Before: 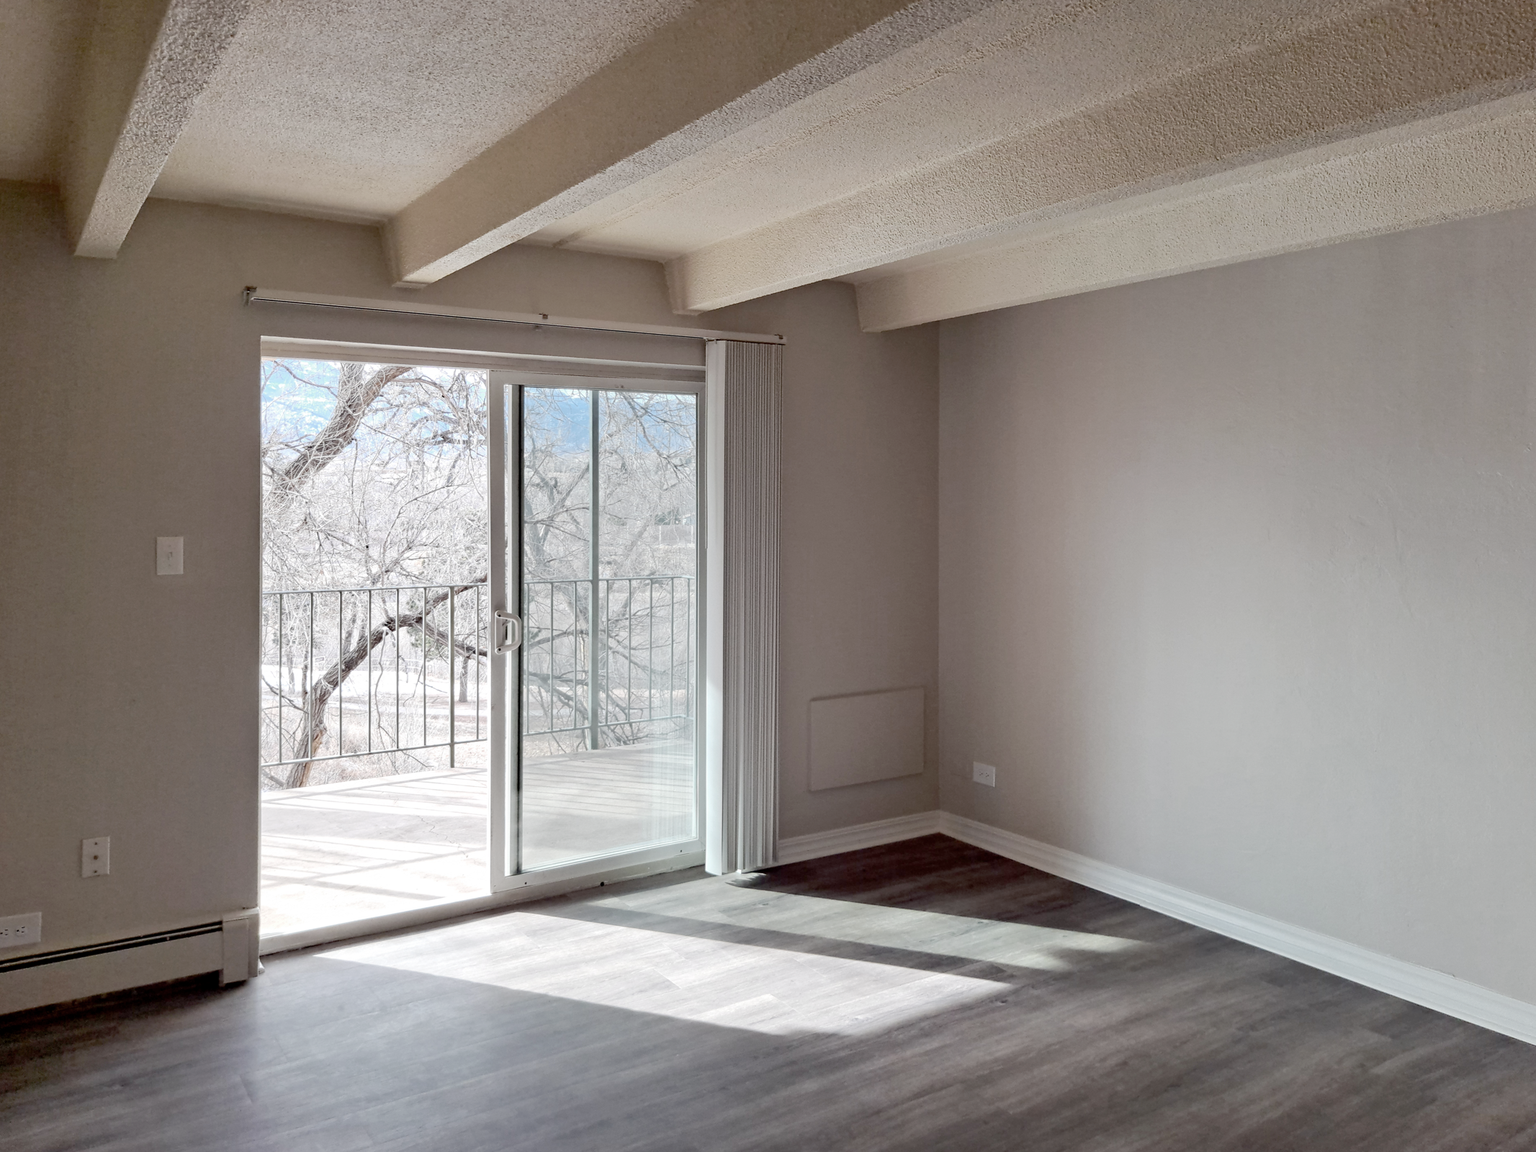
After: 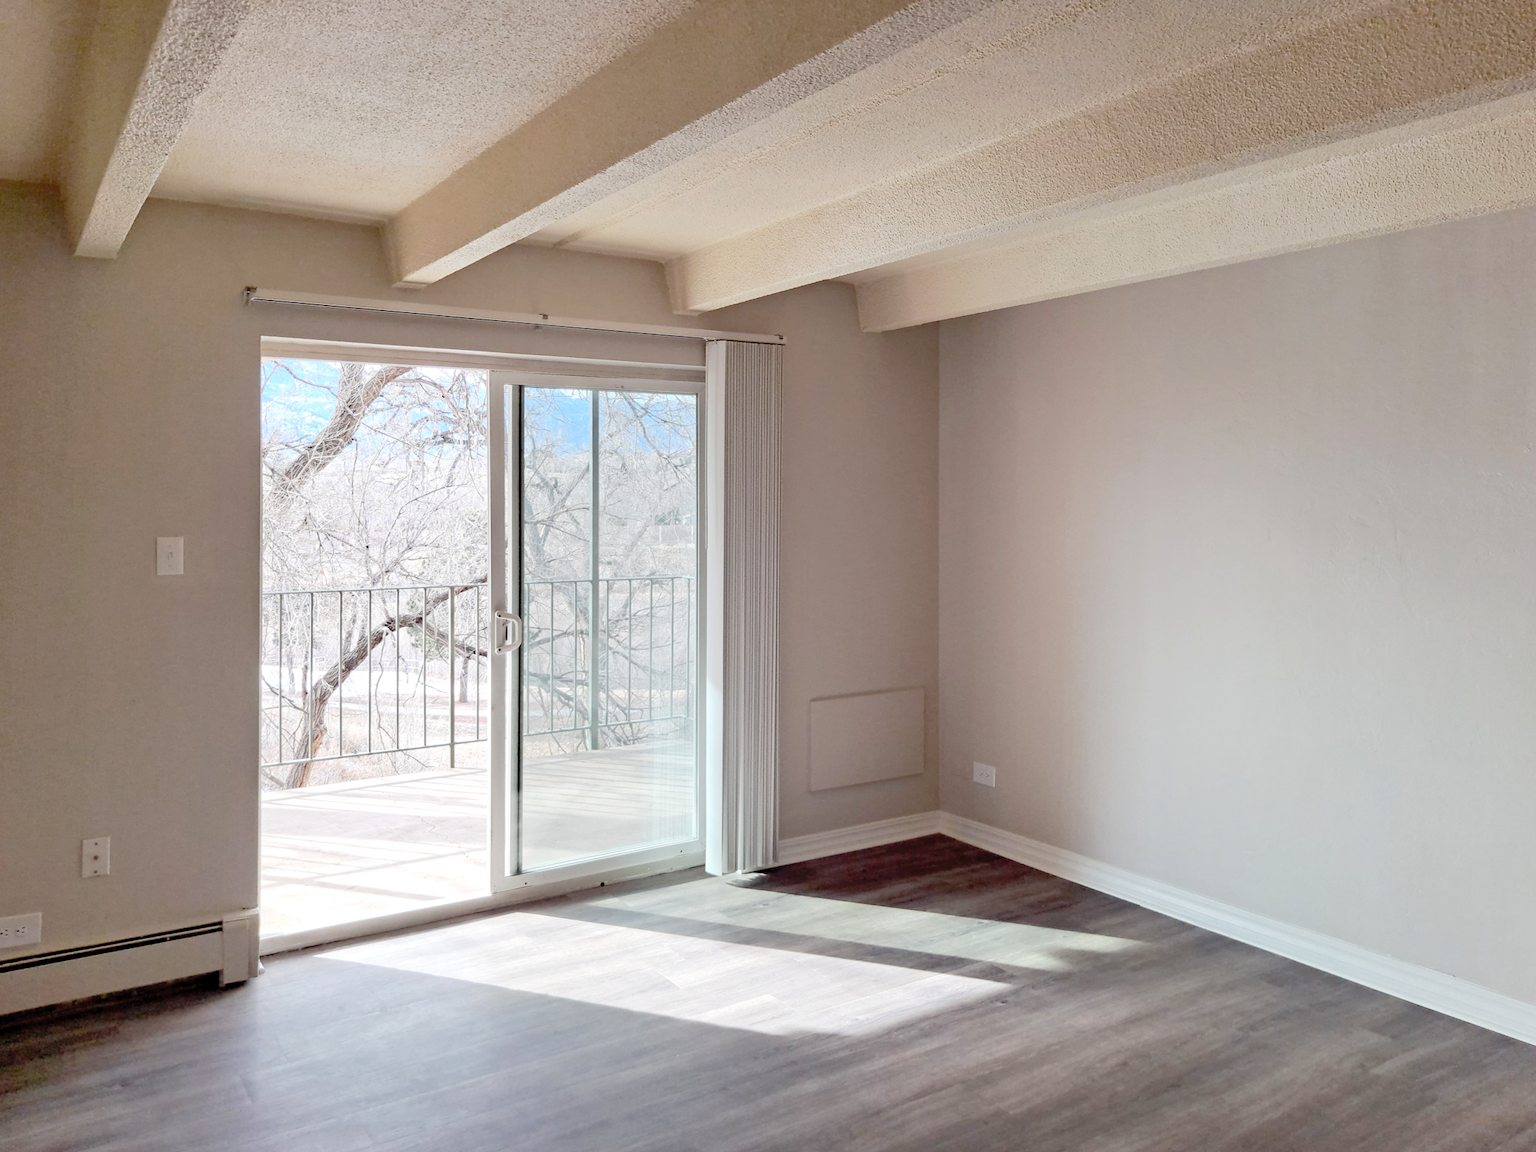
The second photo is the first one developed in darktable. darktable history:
contrast brightness saturation: contrast 0.07, brightness 0.174, saturation 0.403
